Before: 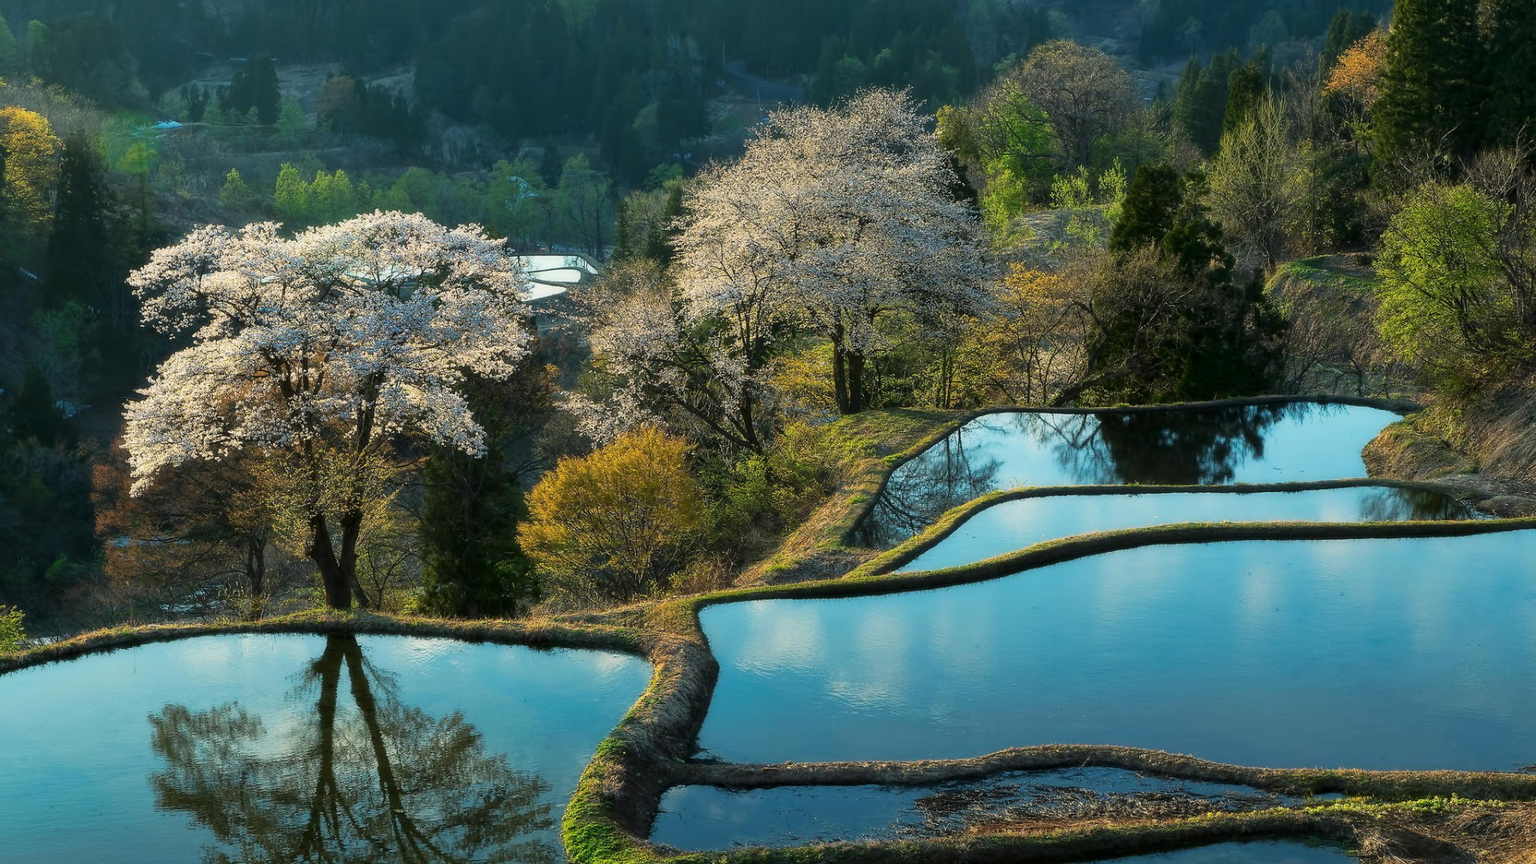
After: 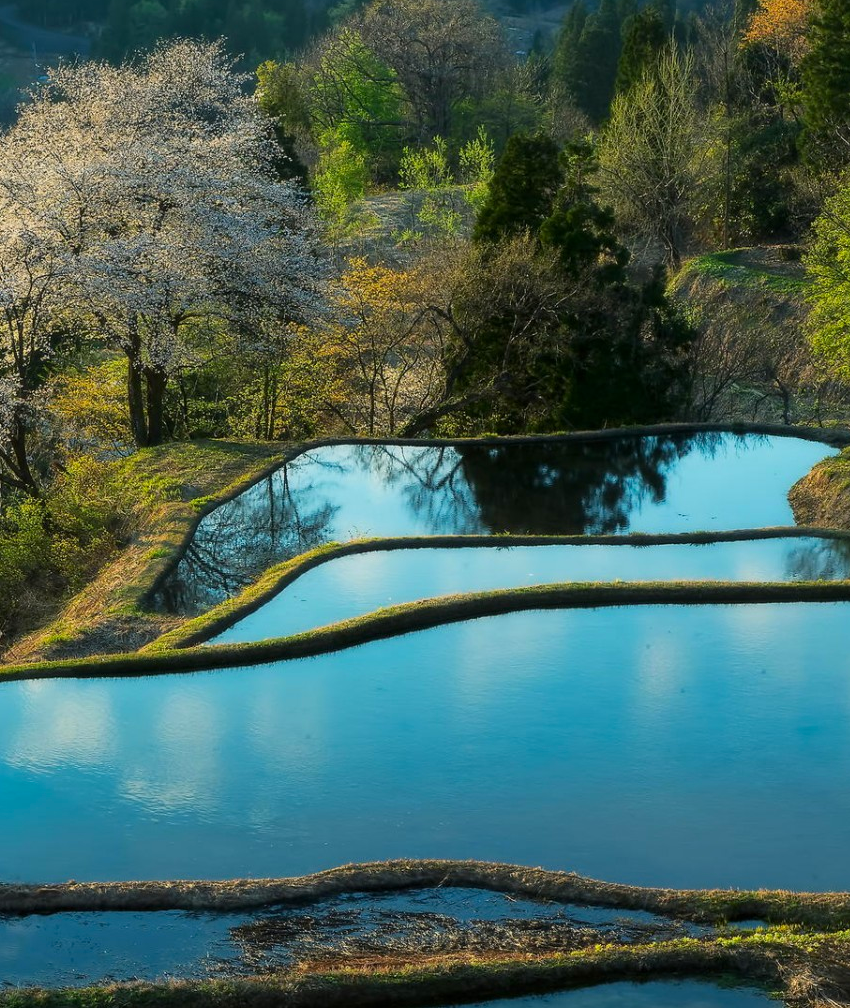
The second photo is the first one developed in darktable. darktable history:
contrast brightness saturation: saturation 0.13
crop: left 47.628%, top 6.643%, right 7.874%
